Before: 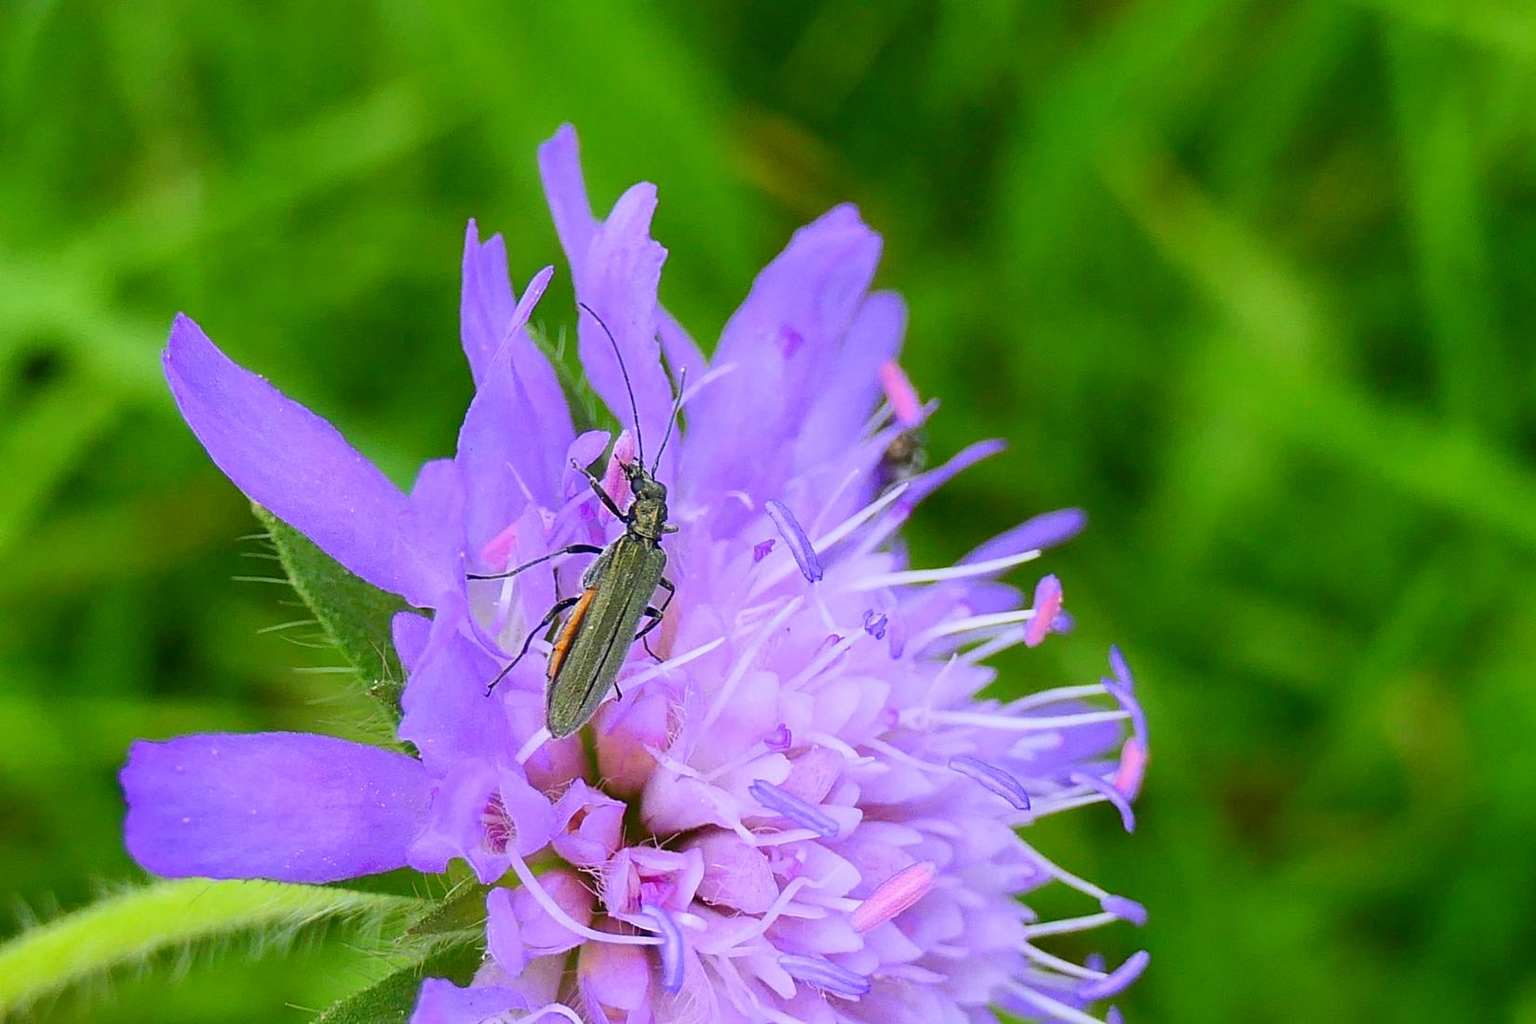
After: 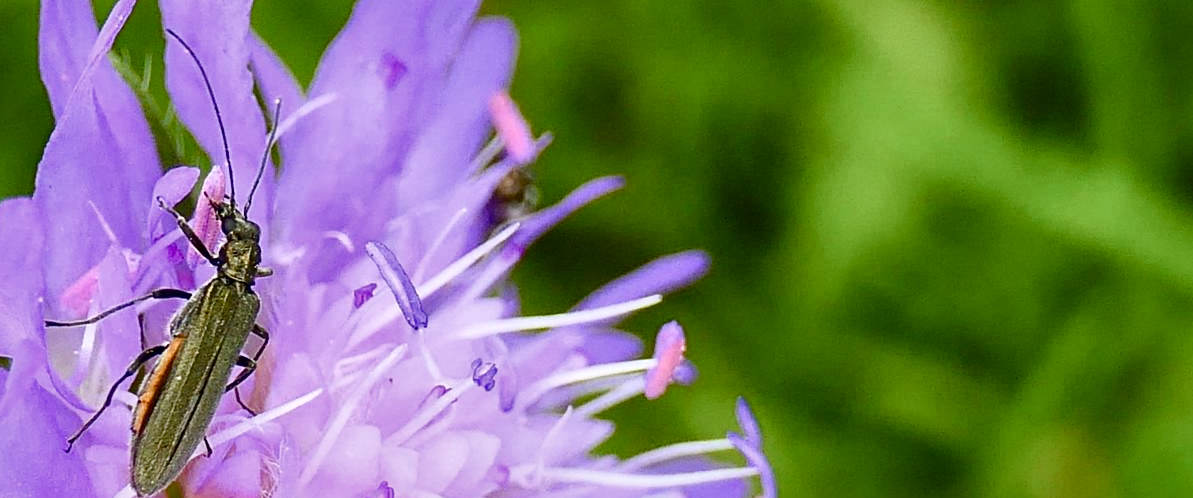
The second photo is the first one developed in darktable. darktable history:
local contrast: mode bilateral grid, contrast 100, coarseness 100, detail 165%, midtone range 0.2
color balance rgb: power › chroma 2.493%, power › hue 70.68°, perceptual saturation grading › global saturation 20%, perceptual saturation grading › highlights -49.826%, perceptual saturation grading › shadows 24.475%
crop and rotate: left 27.638%, top 26.998%, bottom 27.695%
contrast brightness saturation: saturation -0.096
